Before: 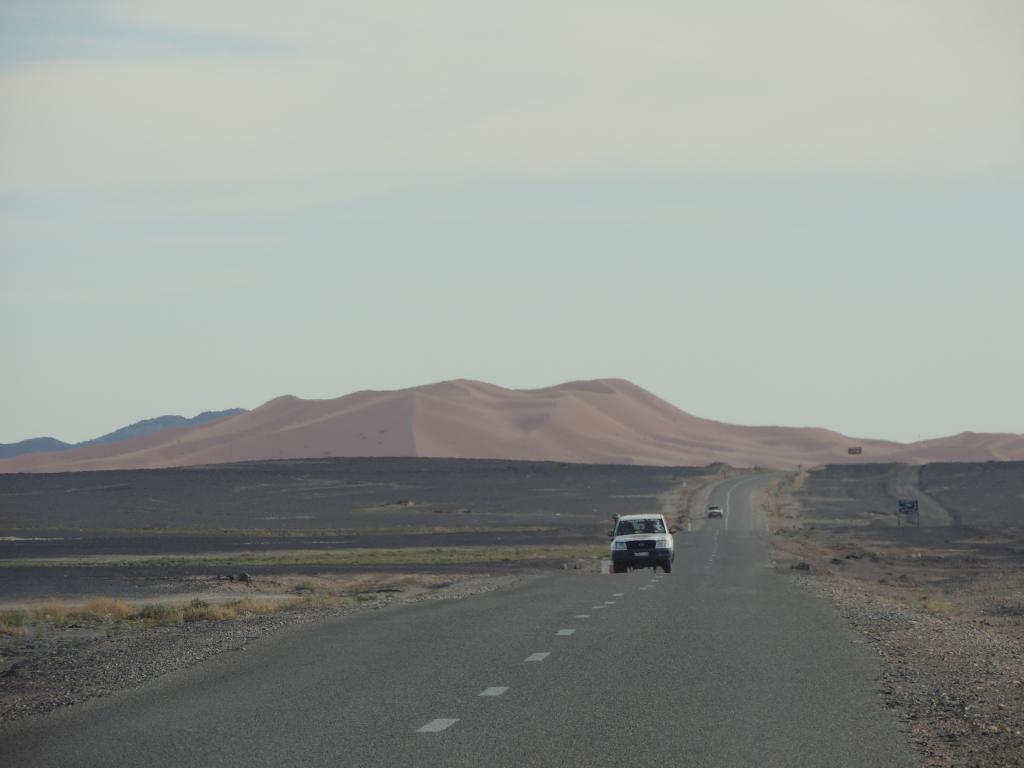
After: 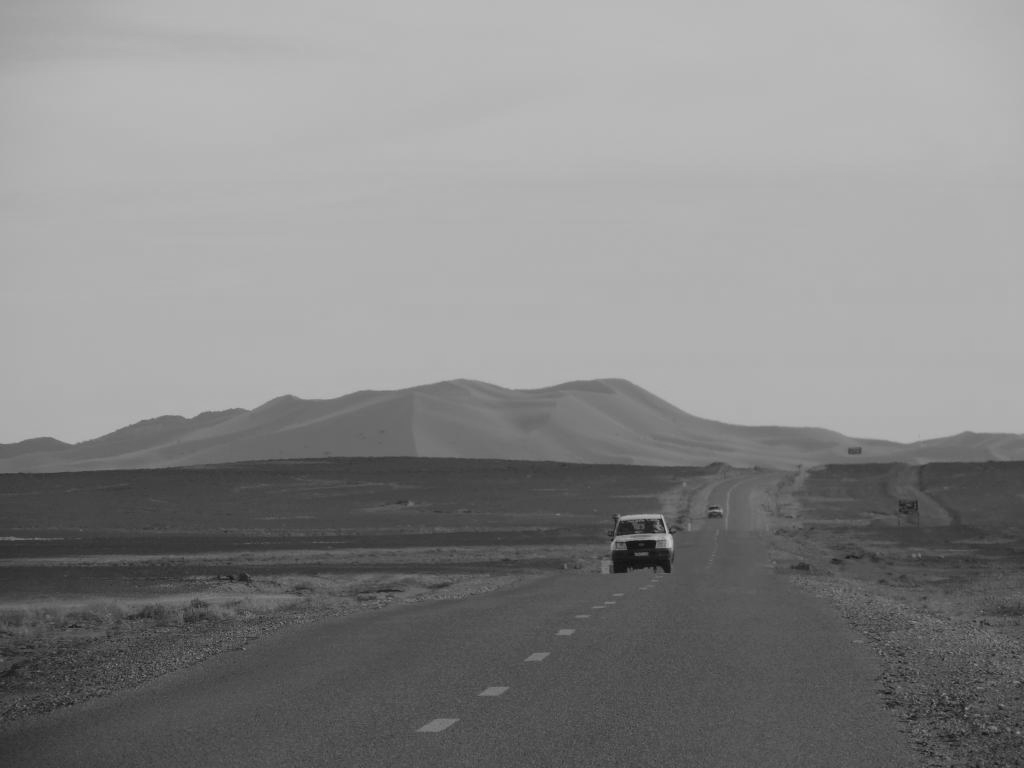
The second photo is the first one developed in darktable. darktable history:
exposure: exposure -0.293 EV, compensate highlight preservation false
monochrome: on, module defaults
